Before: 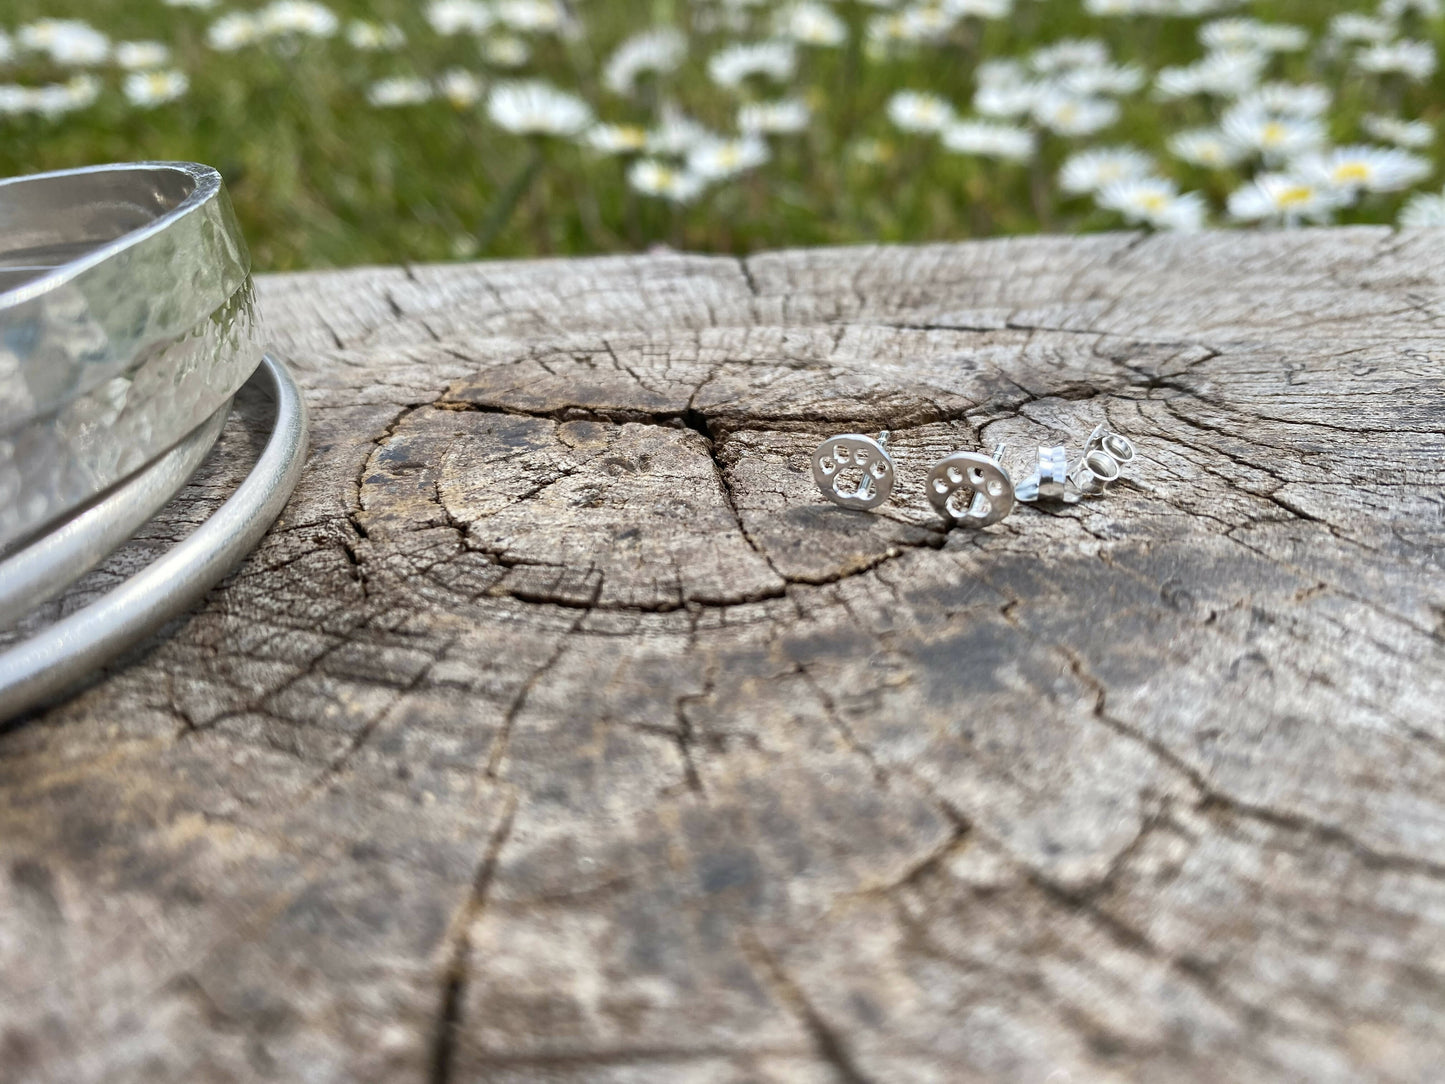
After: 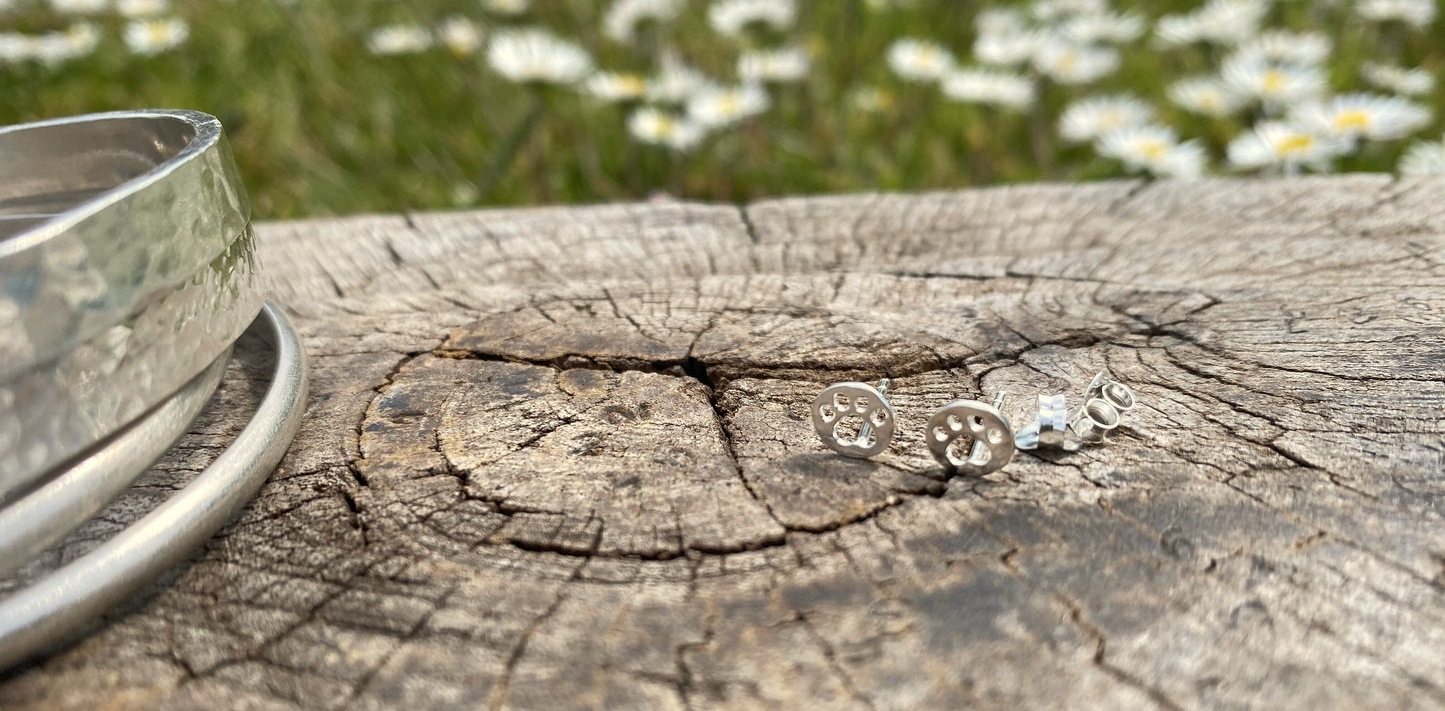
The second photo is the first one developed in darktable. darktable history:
white balance: red 1.045, blue 0.932
vignetting: fall-off start 97.28%, fall-off radius 79%, brightness -0.462, saturation -0.3, width/height ratio 1.114, dithering 8-bit output, unbound false
crop and rotate: top 4.848%, bottom 29.503%
